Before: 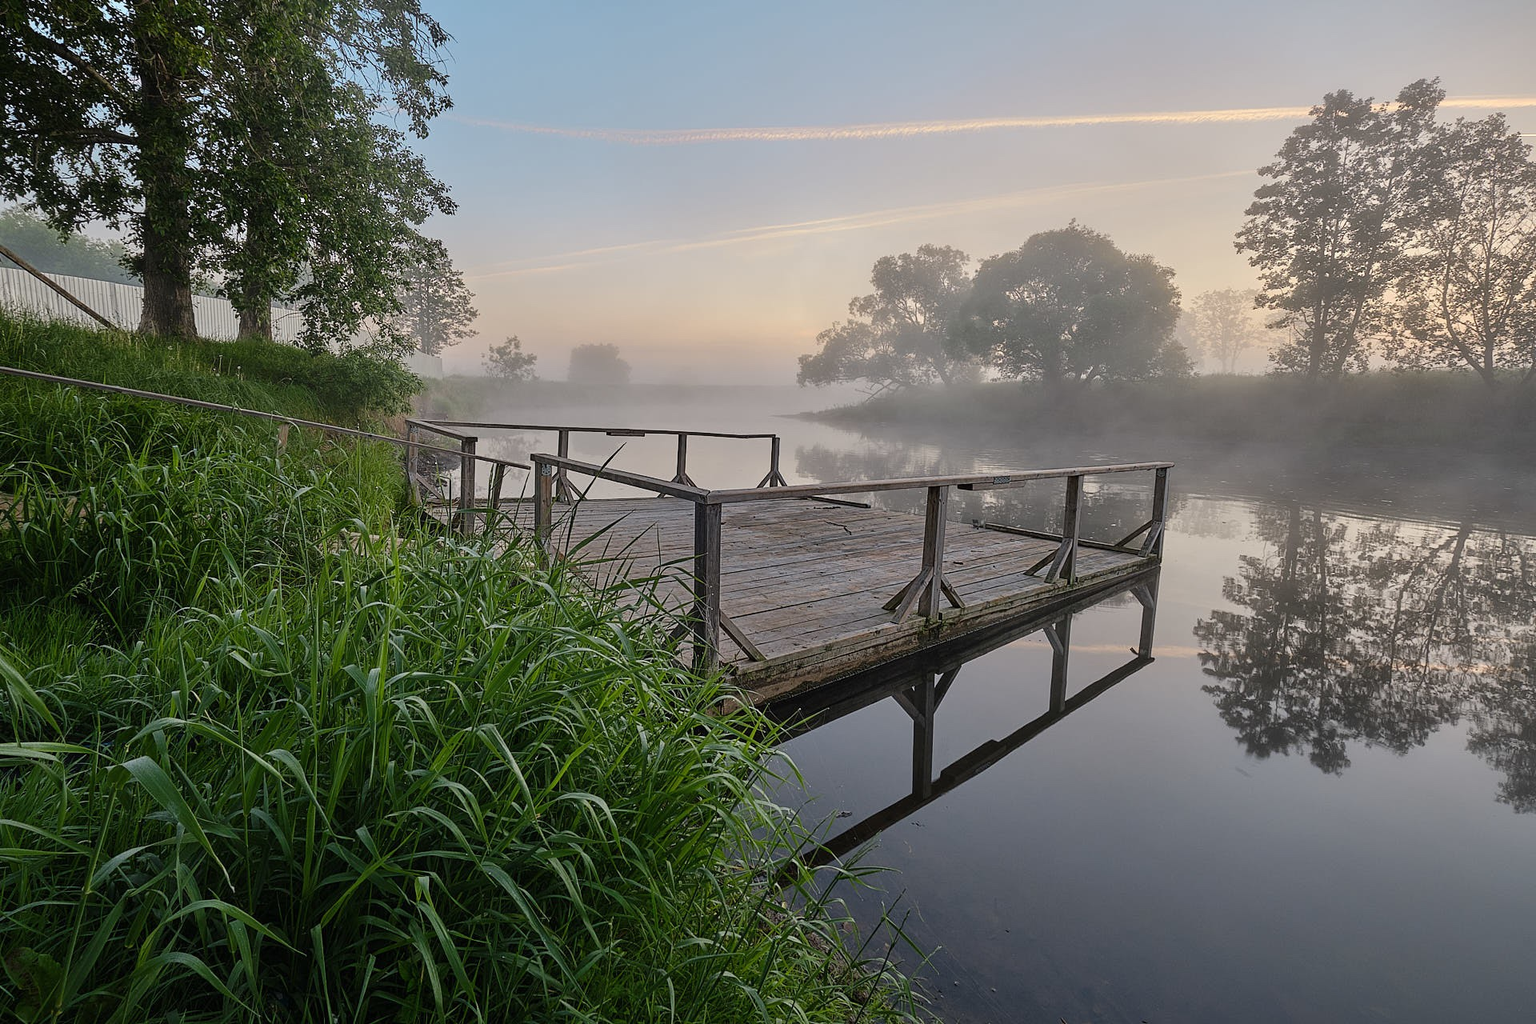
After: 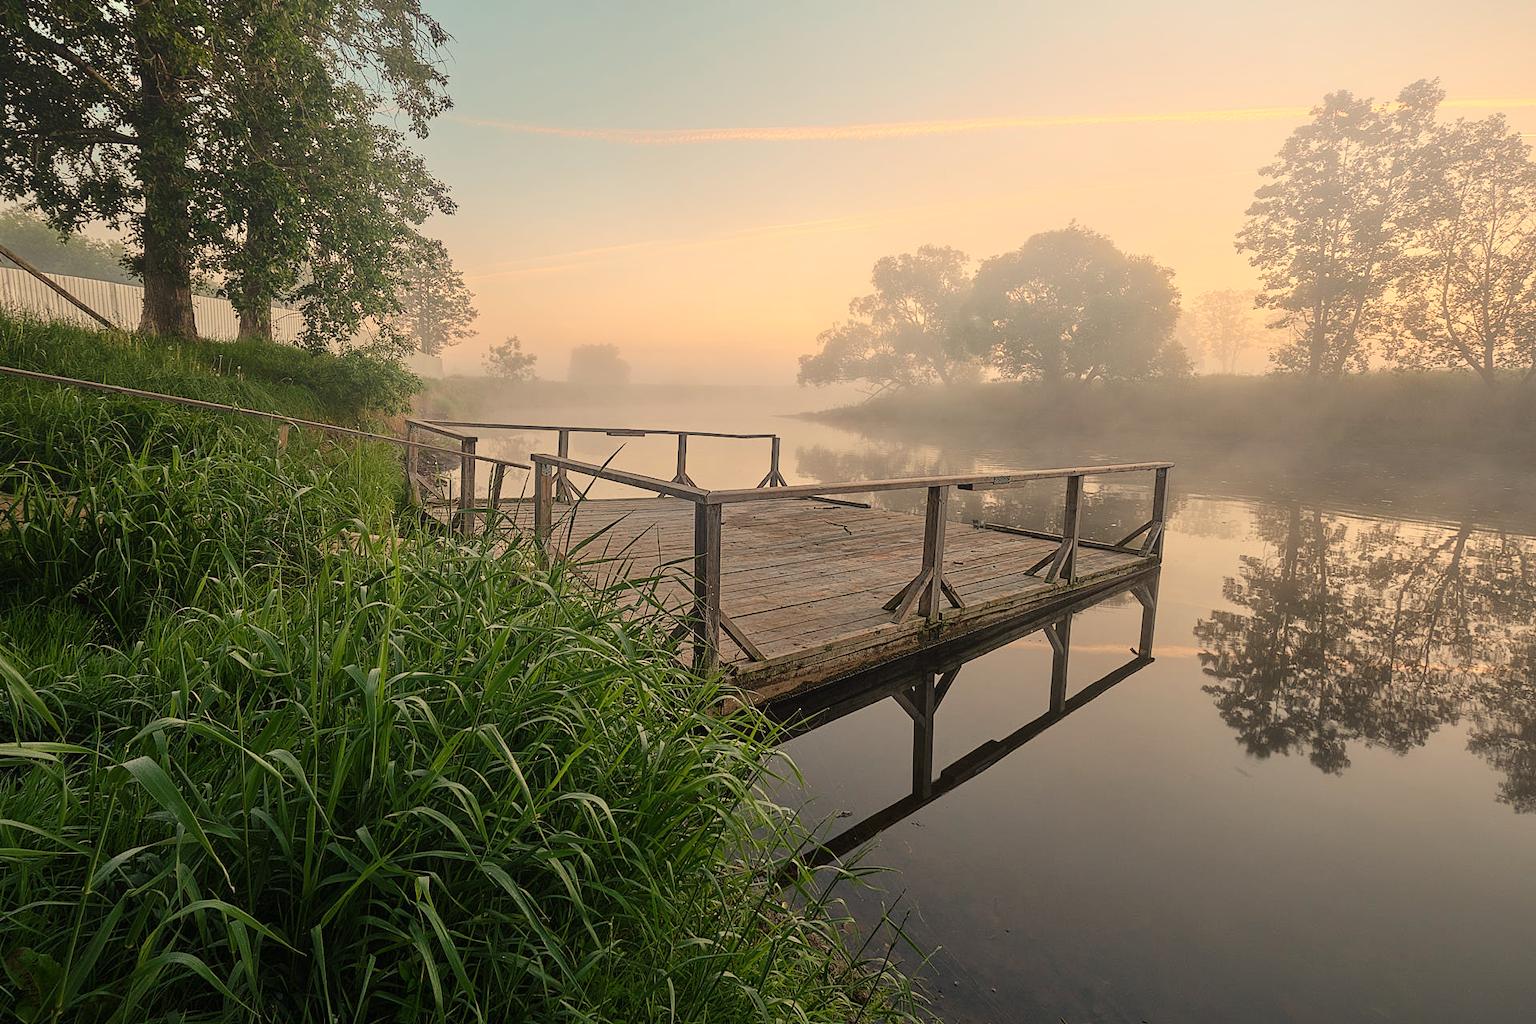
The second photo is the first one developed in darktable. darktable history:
bloom: size 40%
white balance: red 1.138, green 0.996, blue 0.812
